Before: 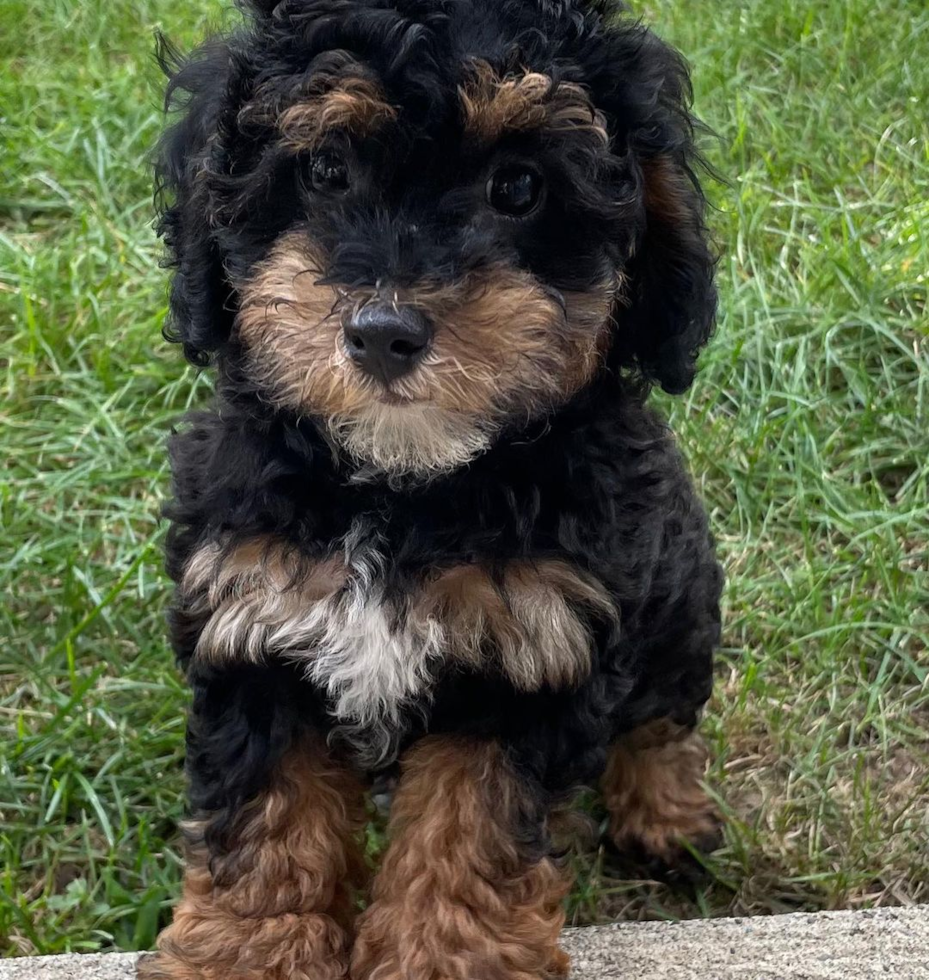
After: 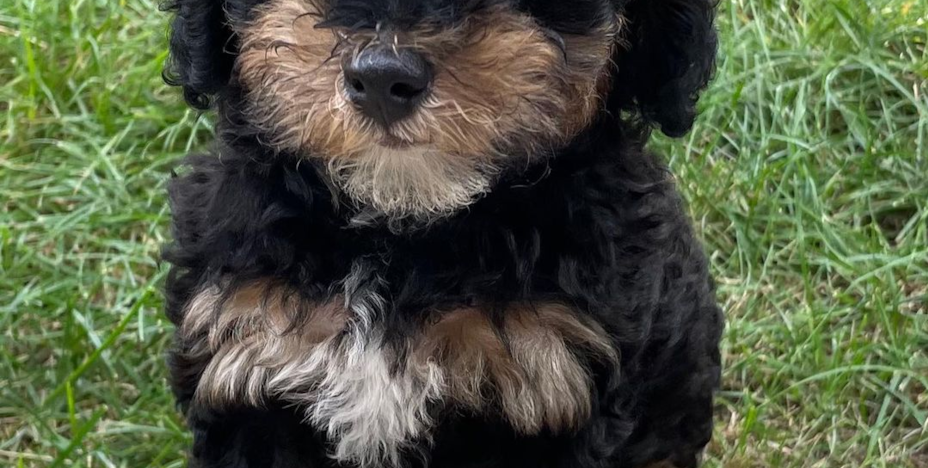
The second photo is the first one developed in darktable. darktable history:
crop and rotate: top 26.389%, bottom 25.831%
